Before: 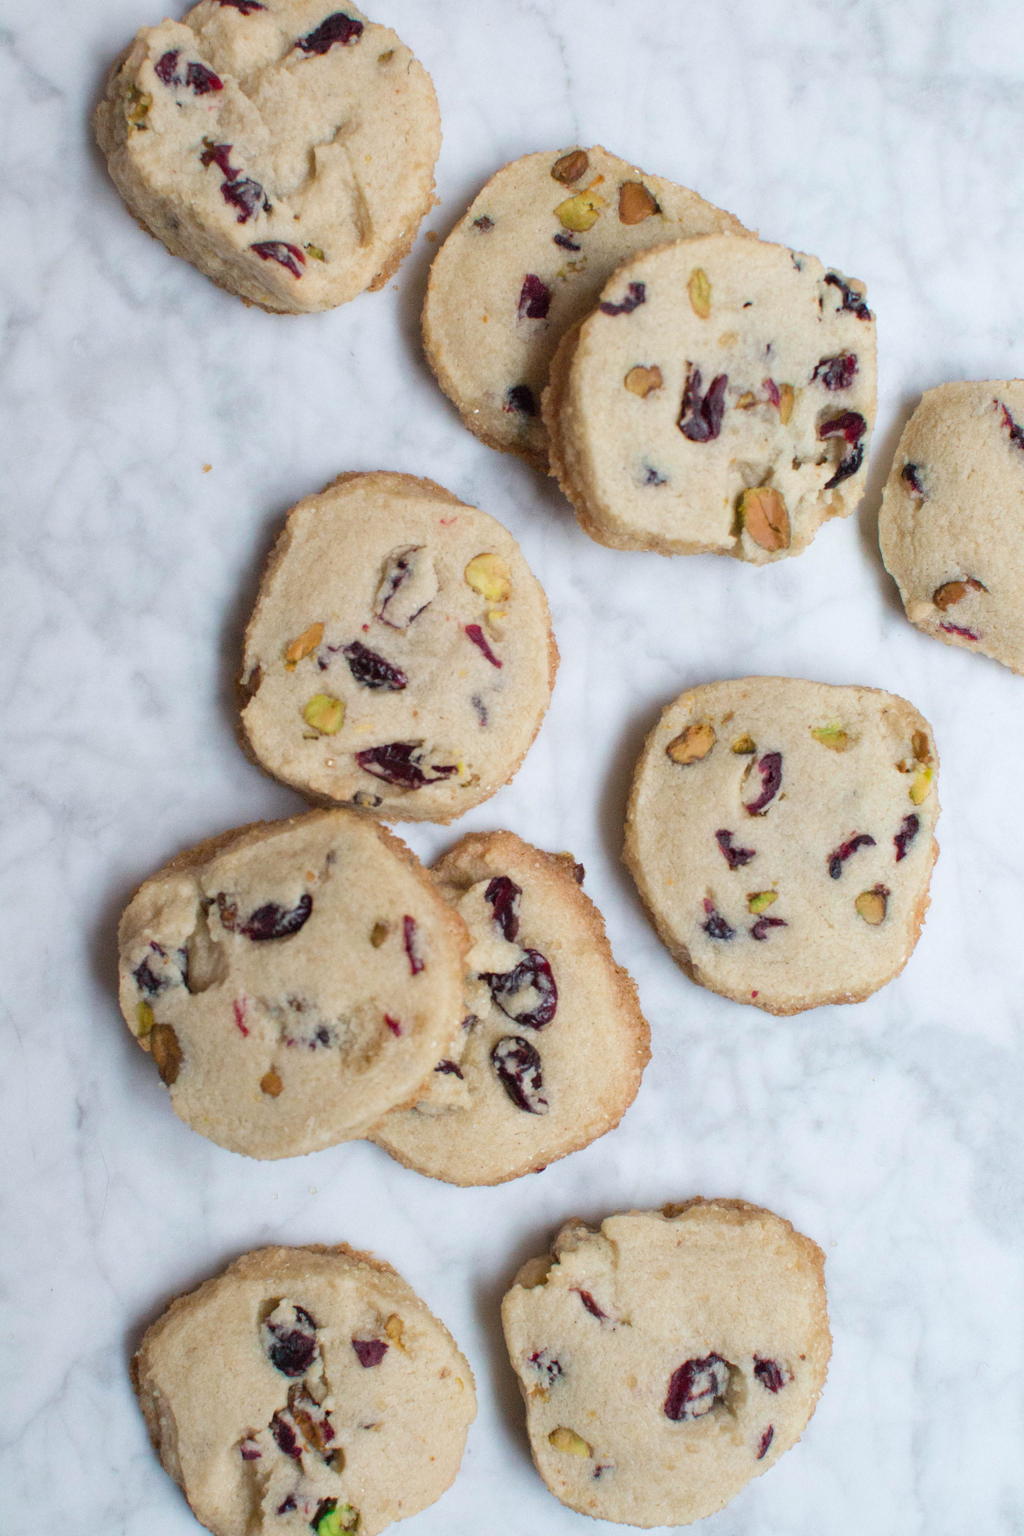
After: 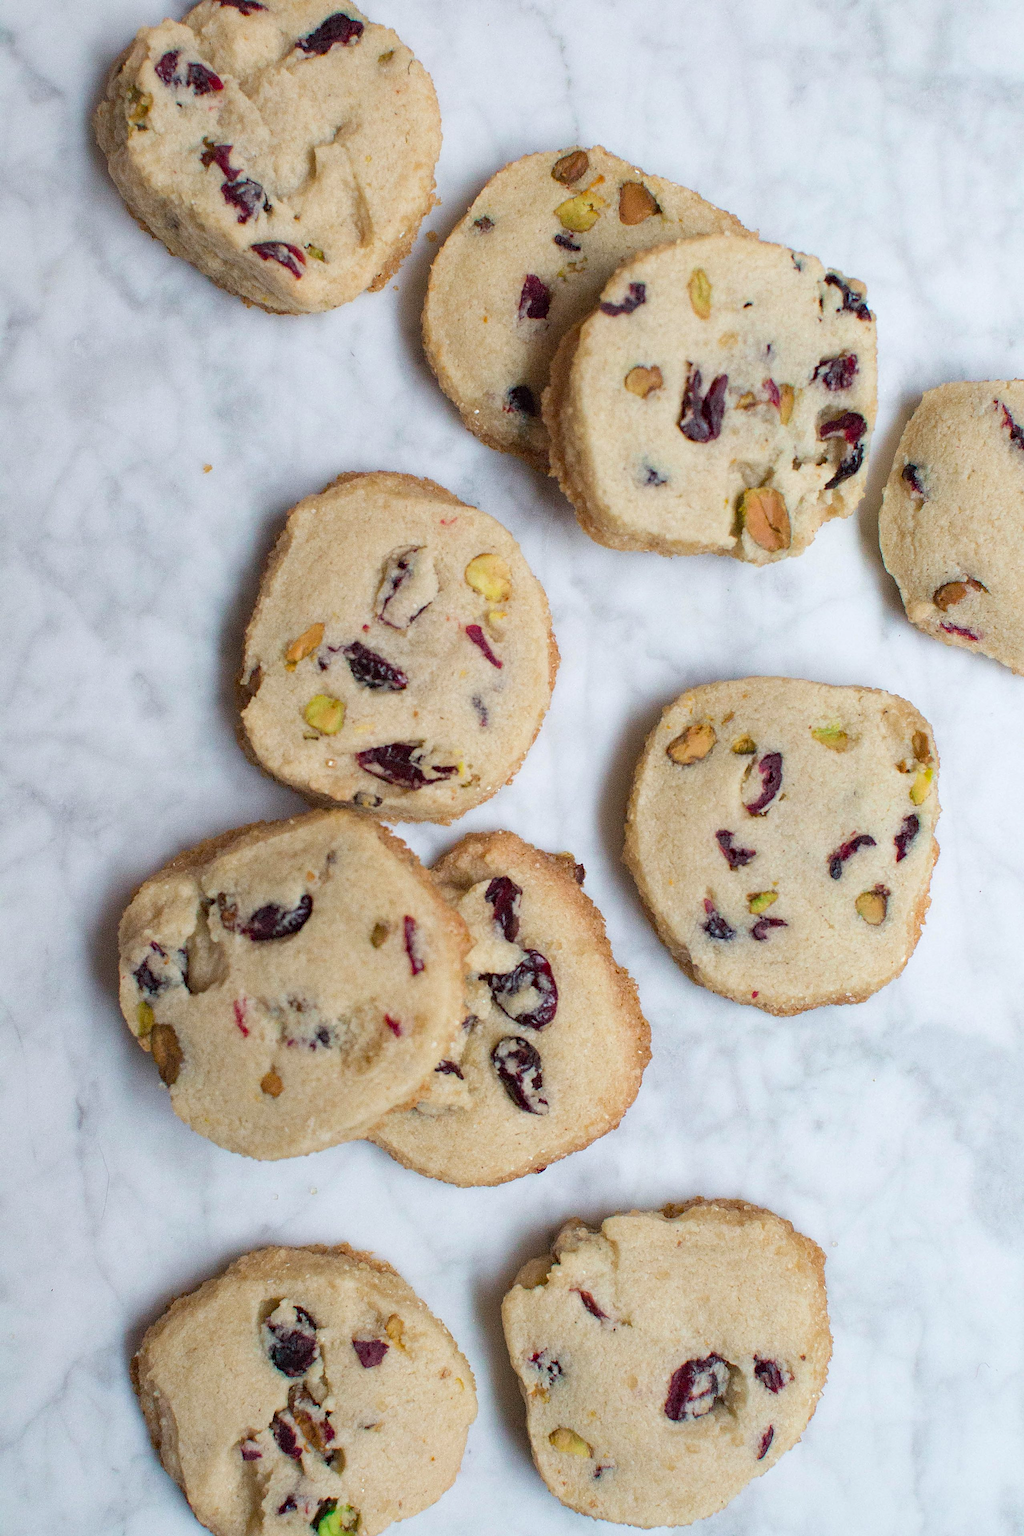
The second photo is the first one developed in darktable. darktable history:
sharpen: radius 1.396, amount 1.263, threshold 0.821
haze removal: compatibility mode true, adaptive false
